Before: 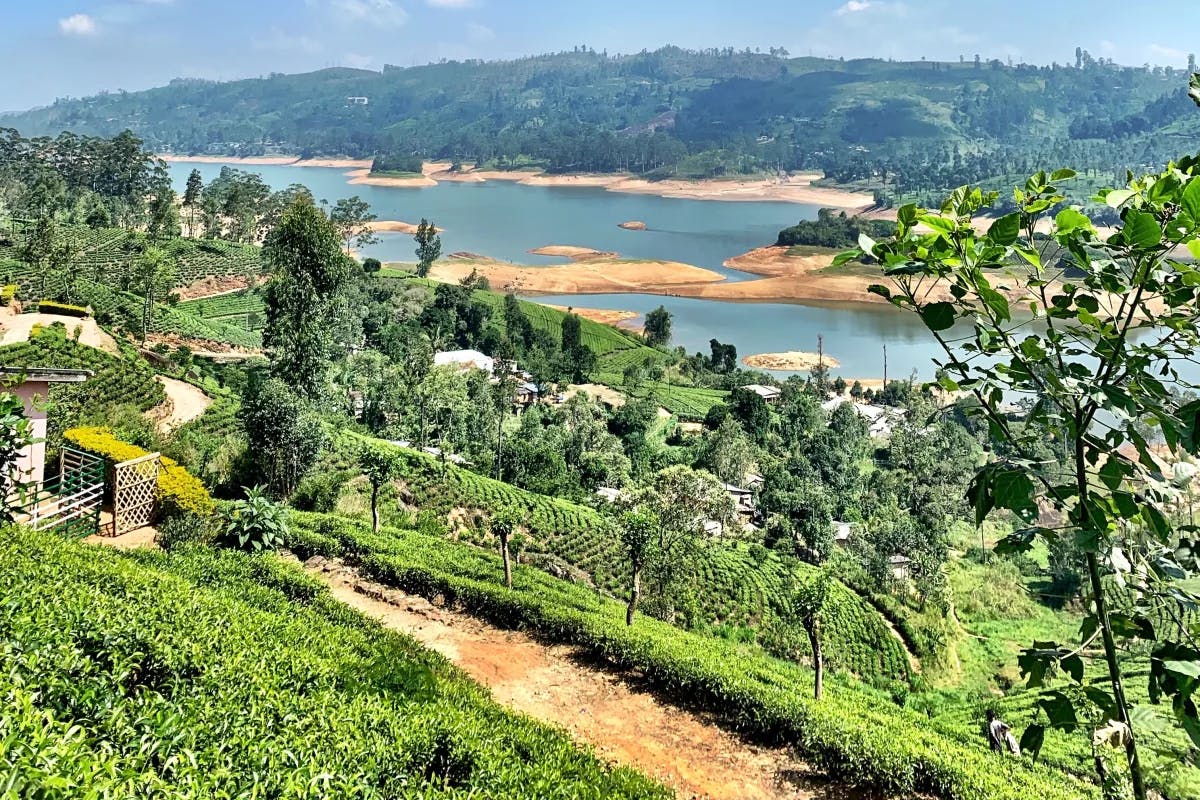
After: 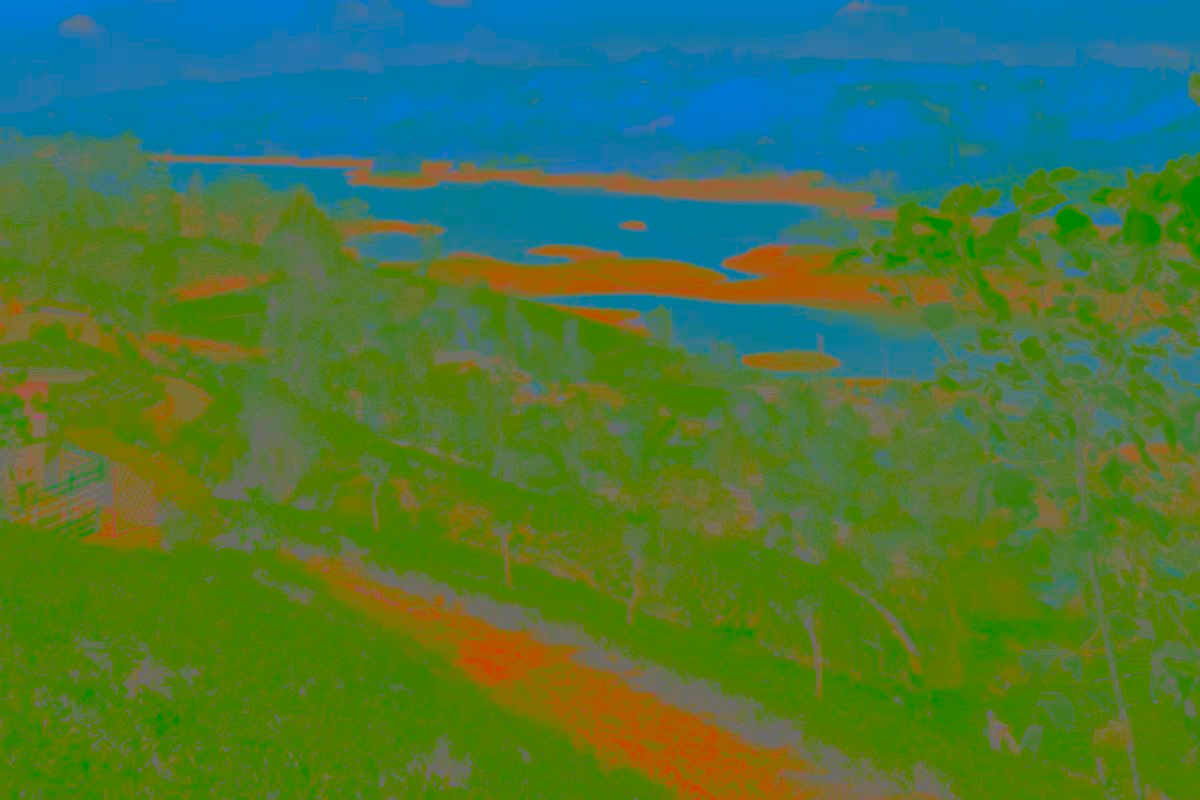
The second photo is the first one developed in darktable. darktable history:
contrast brightness saturation: contrast -0.98, brightness -0.157, saturation 0.757
sharpen: on, module defaults
velvia: strength 24.55%
tone curve: curves: ch0 [(0, 0.021) (0.049, 0.044) (0.152, 0.14) (0.328, 0.377) (0.473, 0.543) (0.641, 0.705) (0.85, 0.894) (1, 0.969)]; ch1 [(0, 0) (0.302, 0.331) (0.433, 0.432) (0.472, 0.47) (0.502, 0.503) (0.527, 0.521) (0.564, 0.58) (0.614, 0.626) (0.677, 0.701) (0.859, 0.885) (1, 1)]; ch2 [(0, 0) (0.33, 0.301) (0.447, 0.44) (0.487, 0.496) (0.502, 0.516) (0.535, 0.563) (0.565, 0.593) (0.608, 0.638) (1, 1)], color space Lab, independent channels, preserve colors none
